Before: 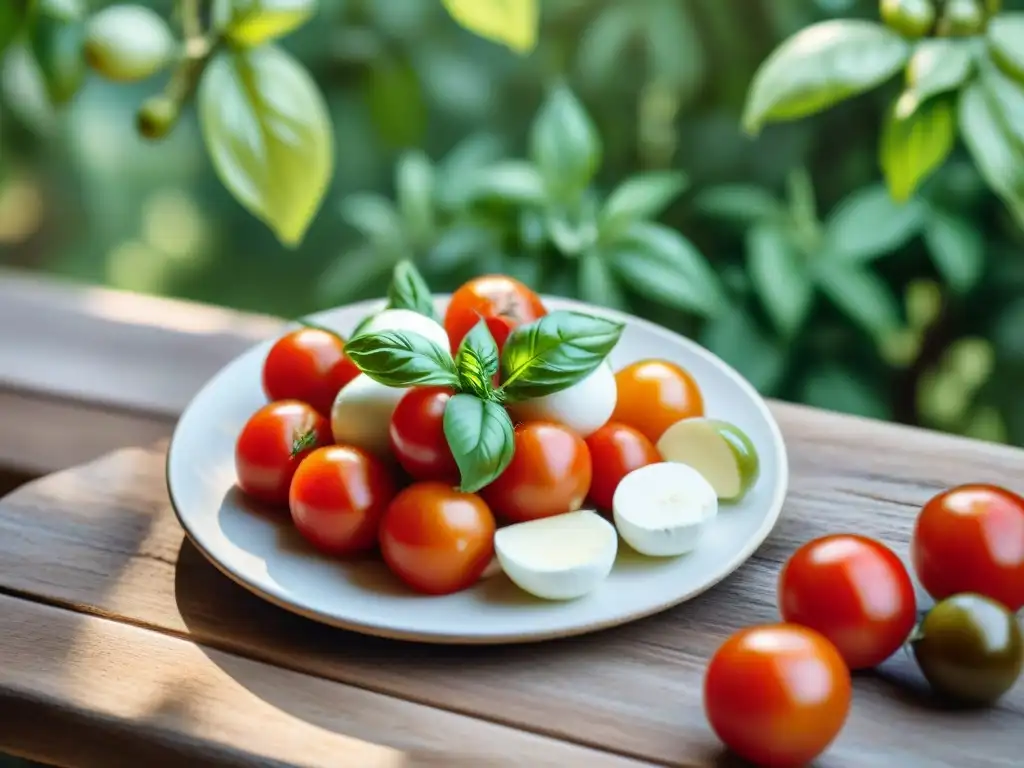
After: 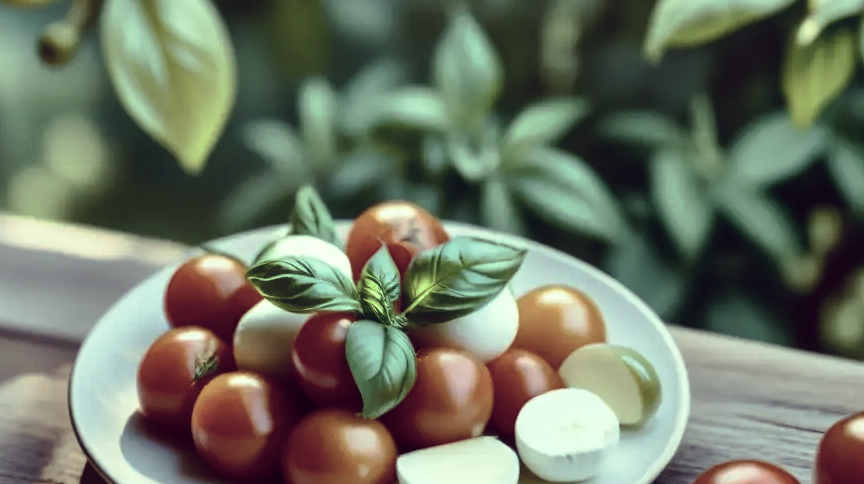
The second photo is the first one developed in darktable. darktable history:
contrast brightness saturation: contrast 0.2, brightness -0.114, saturation 0.095
crop and rotate: left 9.64%, top 9.644%, right 5.899%, bottom 27.306%
velvia: on, module defaults
tone curve: curves: ch0 [(0, 0) (0.568, 0.517) (0.8, 0.717) (1, 1)], preserve colors none
shadows and highlights: radius 126.86, shadows 21.29, highlights -22.06, low approximation 0.01
exposure: black level correction -0.004, exposure 0.058 EV, compensate highlight preservation false
color balance rgb: perceptual saturation grading › global saturation 20%, perceptual saturation grading › highlights -24.779%, perceptual saturation grading › shadows 24.19%
color correction: highlights a* -20.79, highlights b* 20.66, shadows a* 19.73, shadows b* -19.92, saturation 0.404
